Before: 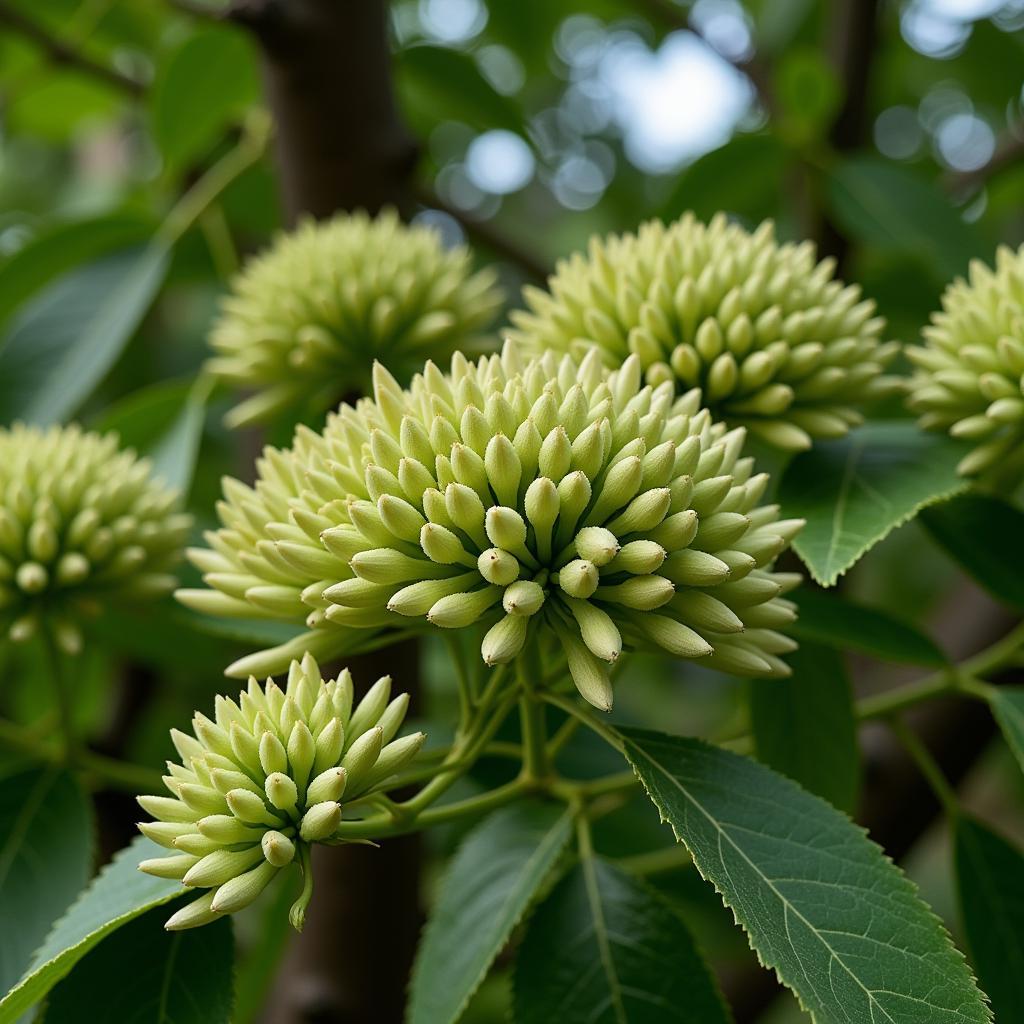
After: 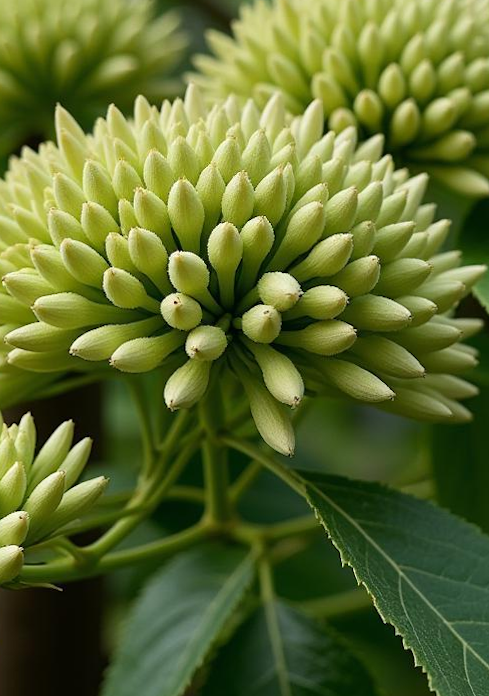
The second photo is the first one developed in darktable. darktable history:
crop: left 31.379%, top 24.658%, right 20.326%, bottom 6.628%
rotate and perspective: rotation 0.174°, lens shift (vertical) 0.013, lens shift (horizontal) 0.019, shear 0.001, automatic cropping original format, crop left 0.007, crop right 0.991, crop top 0.016, crop bottom 0.997
white balance: emerald 1
